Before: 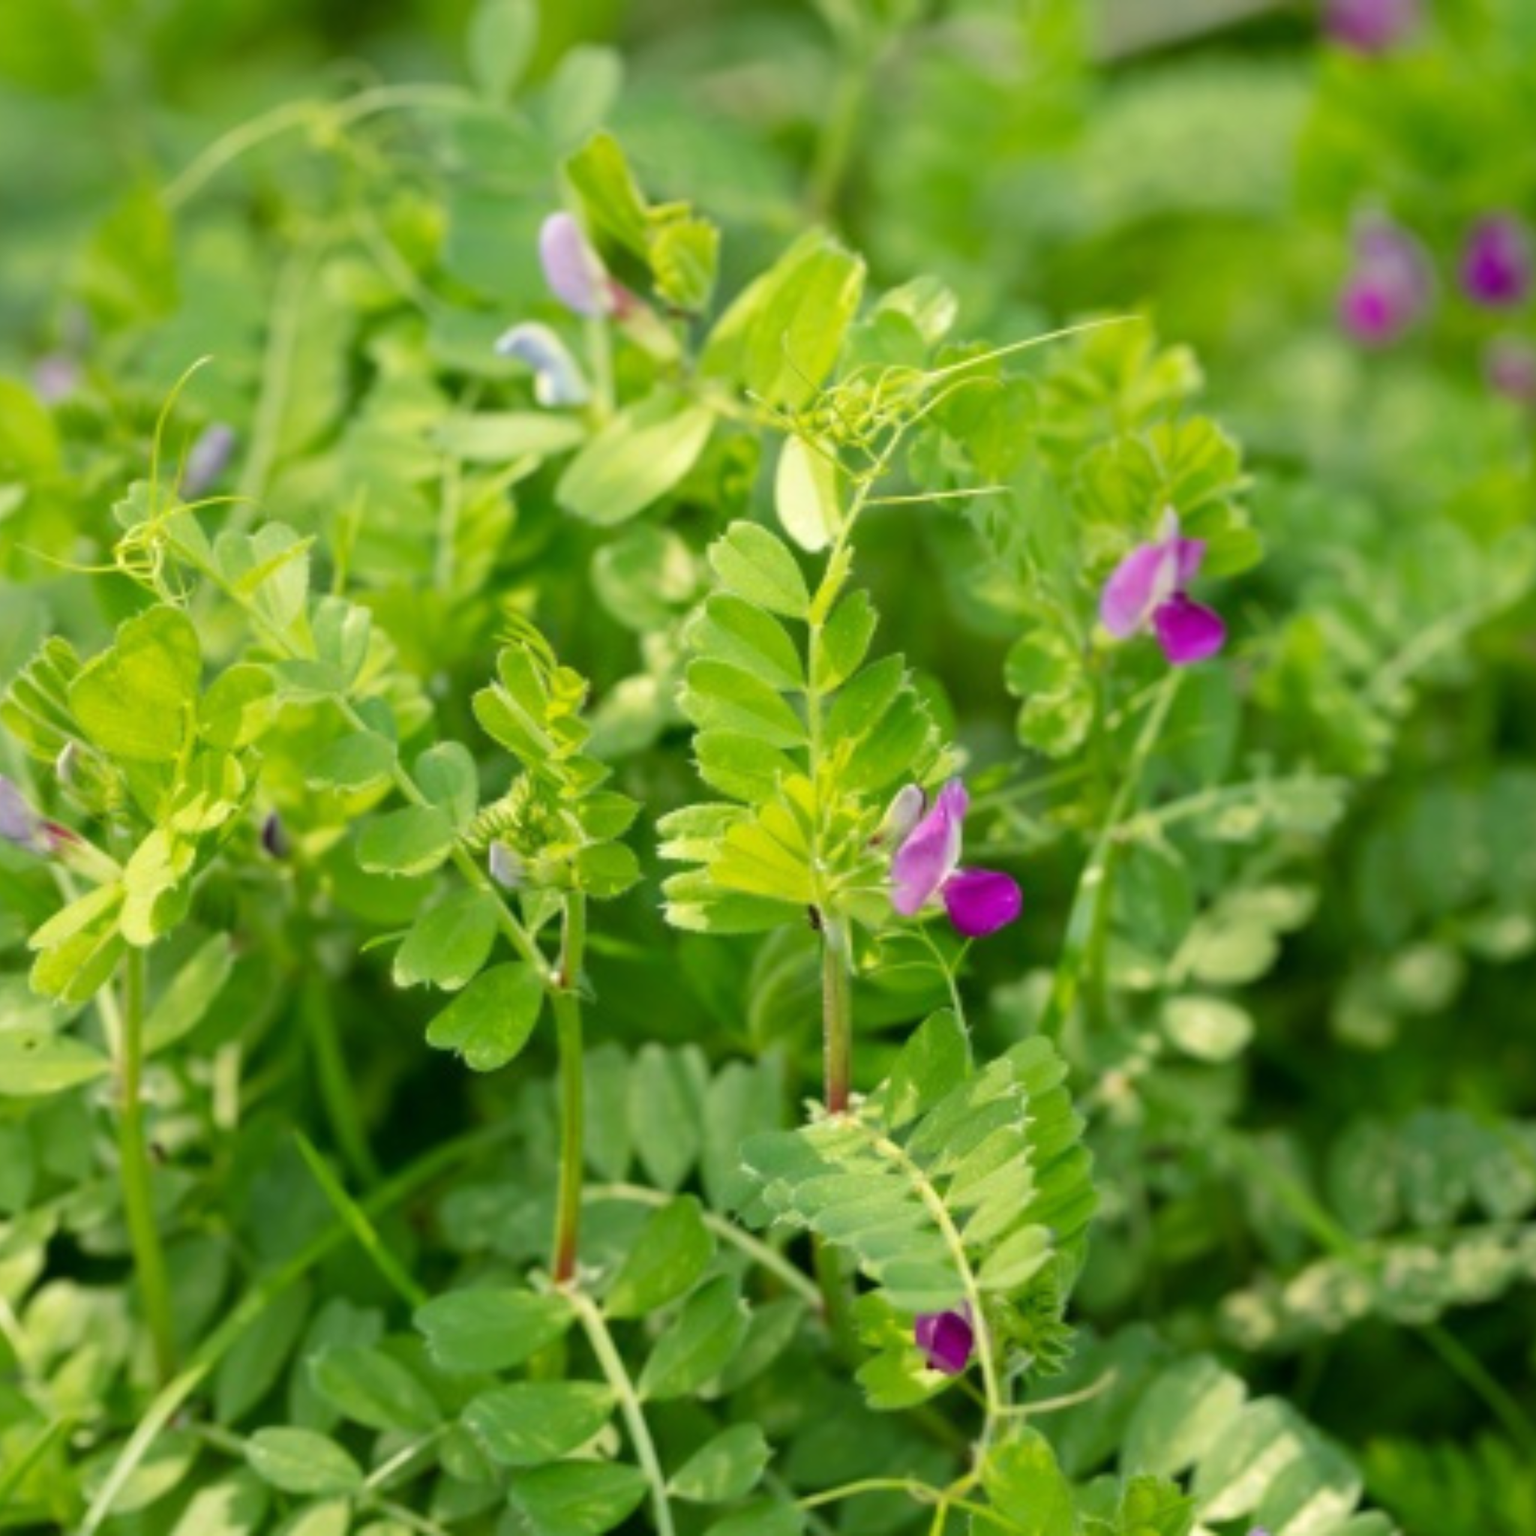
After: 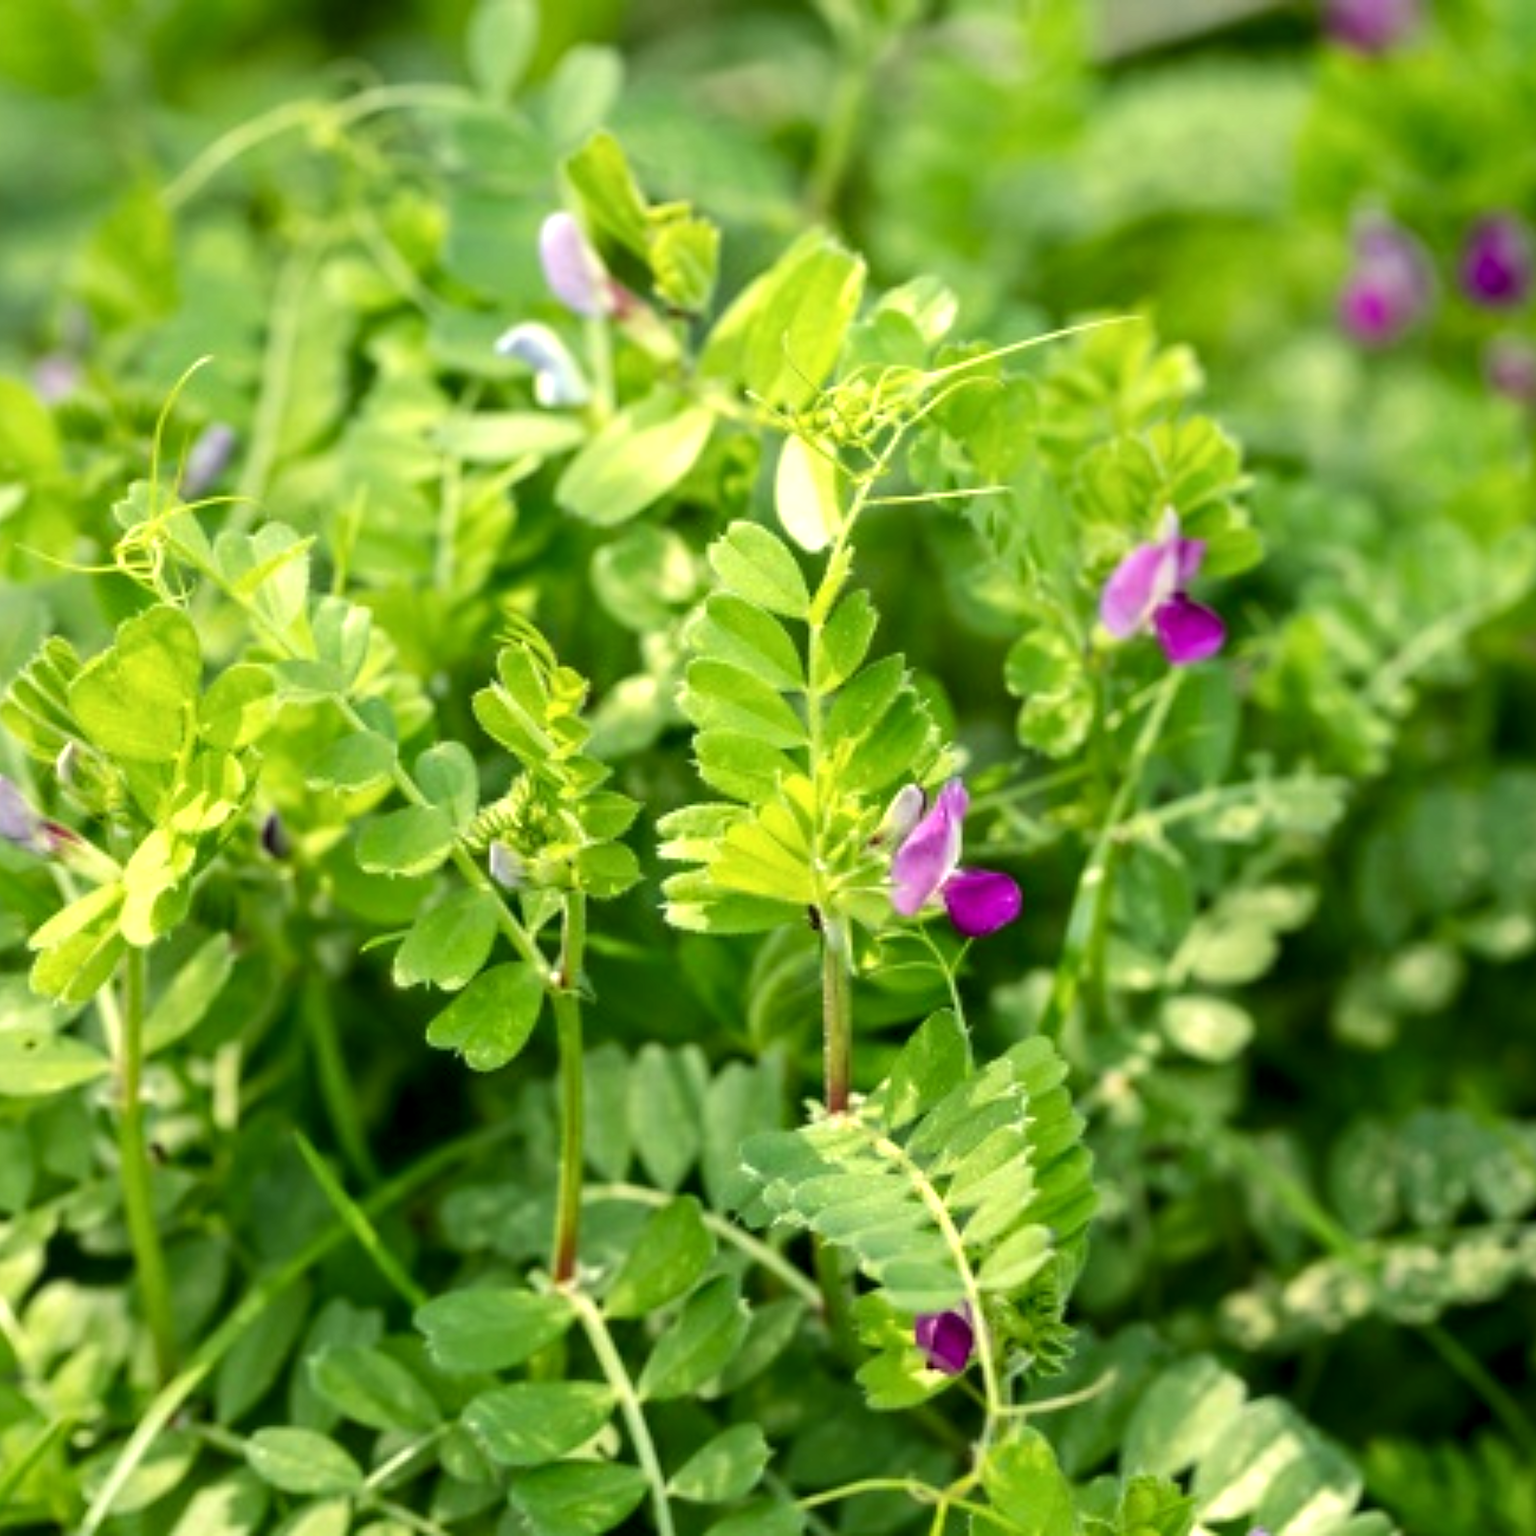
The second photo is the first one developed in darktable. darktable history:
tone equalizer: -8 EV -0.417 EV, -7 EV -0.389 EV, -6 EV -0.333 EV, -5 EV -0.222 EV, -3 EV 0.222 EV, -2 EV 0.333 EV, -1 EV 0.389 EV, +0 EV 0.417 EV, edges refinement/feathering 500, mask exposure compensation -1.57 EV, preserve details no
sharpen: on, module defaults
local contrast: detail 130%
